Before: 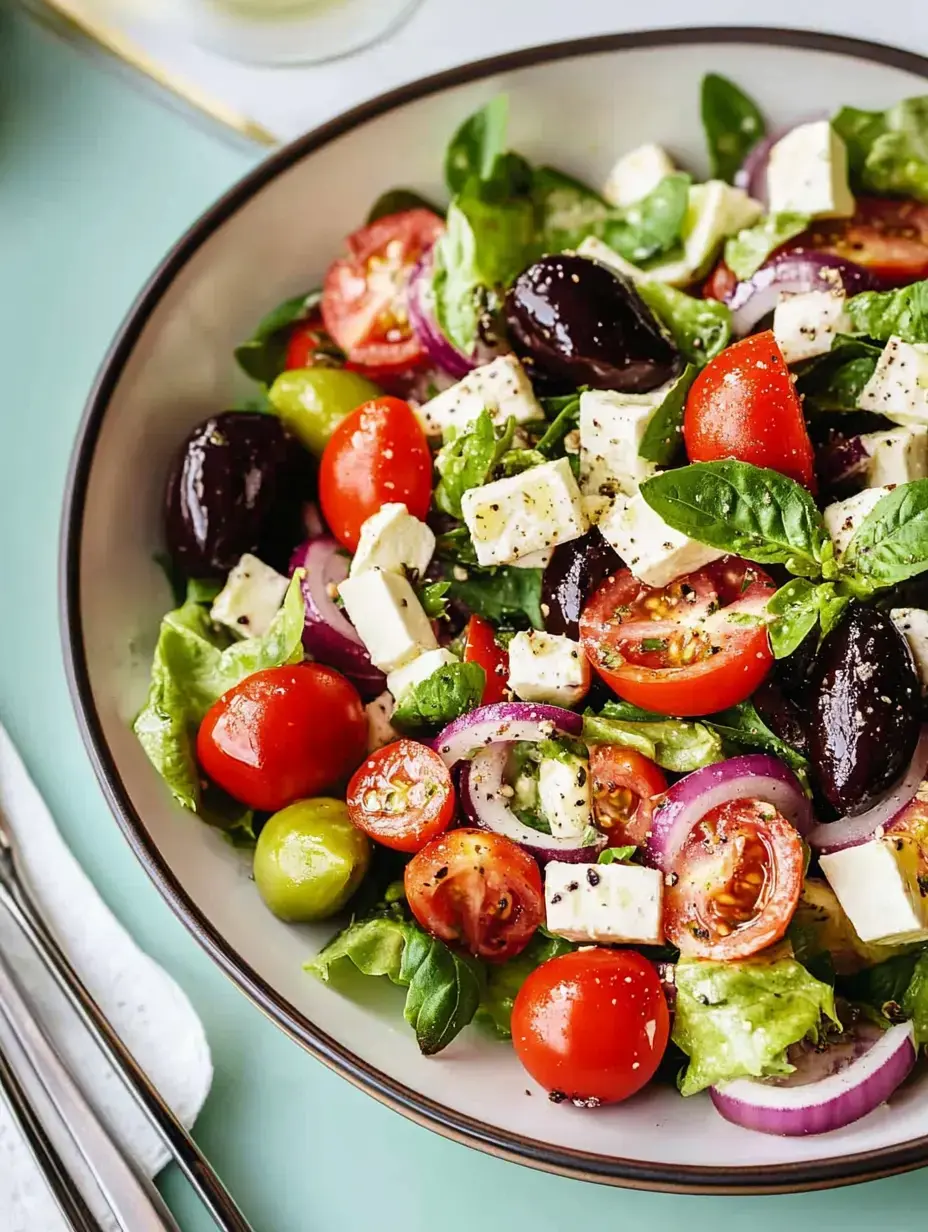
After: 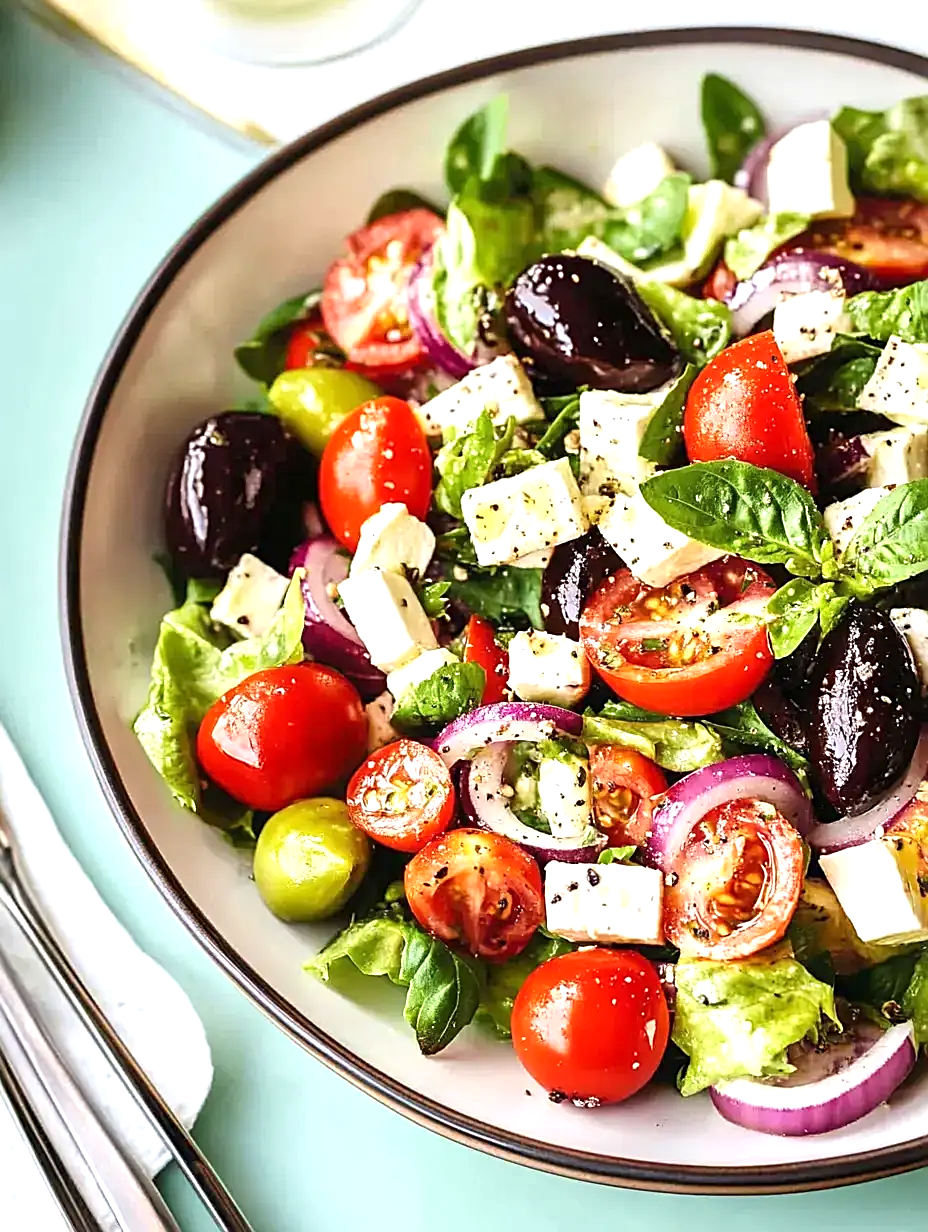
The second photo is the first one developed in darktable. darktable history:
sharpen: on, module defaults
exposure: exposure 0.604 EV, compensate exposure bias true, compensate highlight preservation false
